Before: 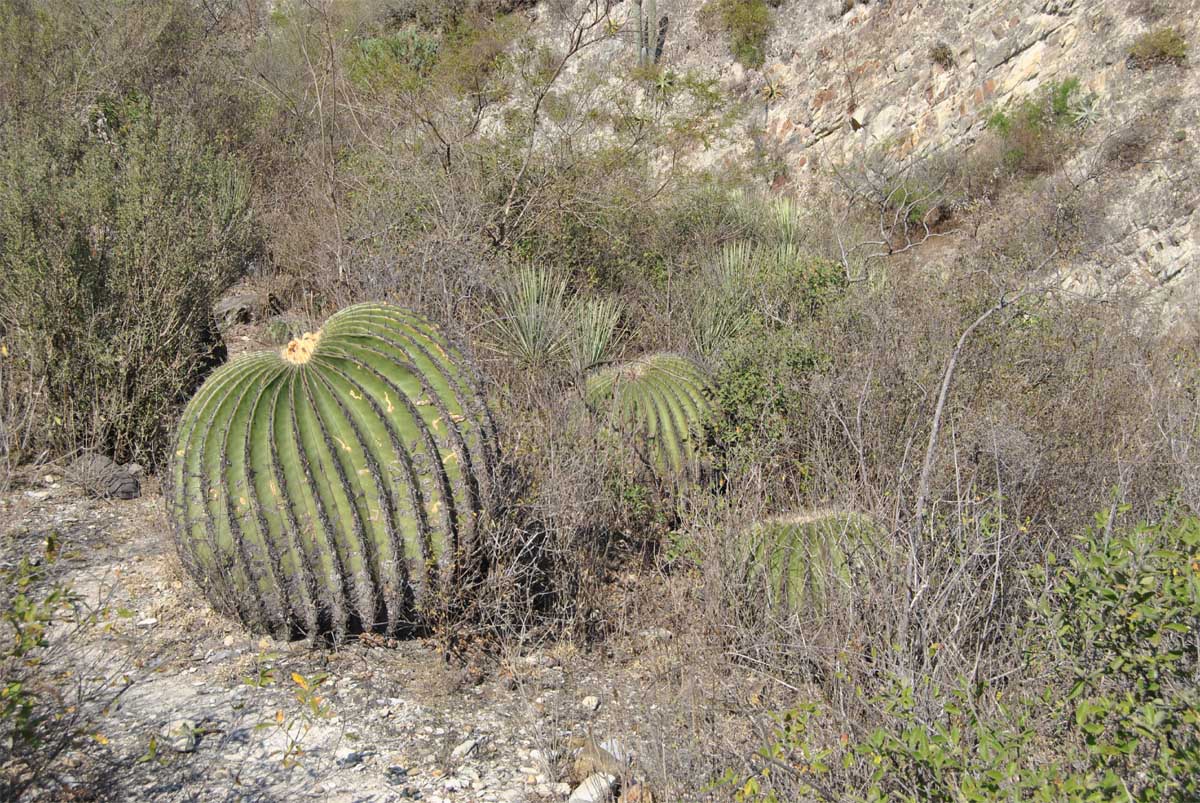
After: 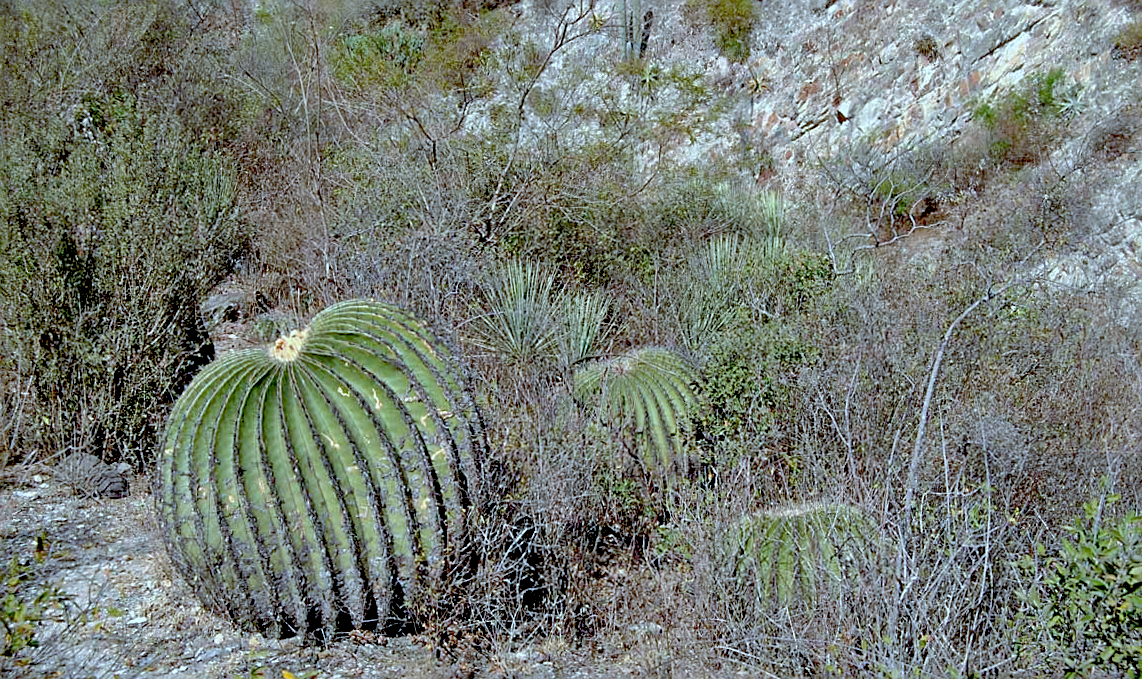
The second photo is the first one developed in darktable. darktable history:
exposure: black level correction 0.048, exposure 0.012 EV, compensate highlight preservation false
crop and rotate: angle 0.505°, left 0.402%, right 3.12%, bottom 14.284%
color correction: highlights a* -9.36, highlights b* -23.26
shadows and highlights: on, module defaults
sharpen: on, module defaults
